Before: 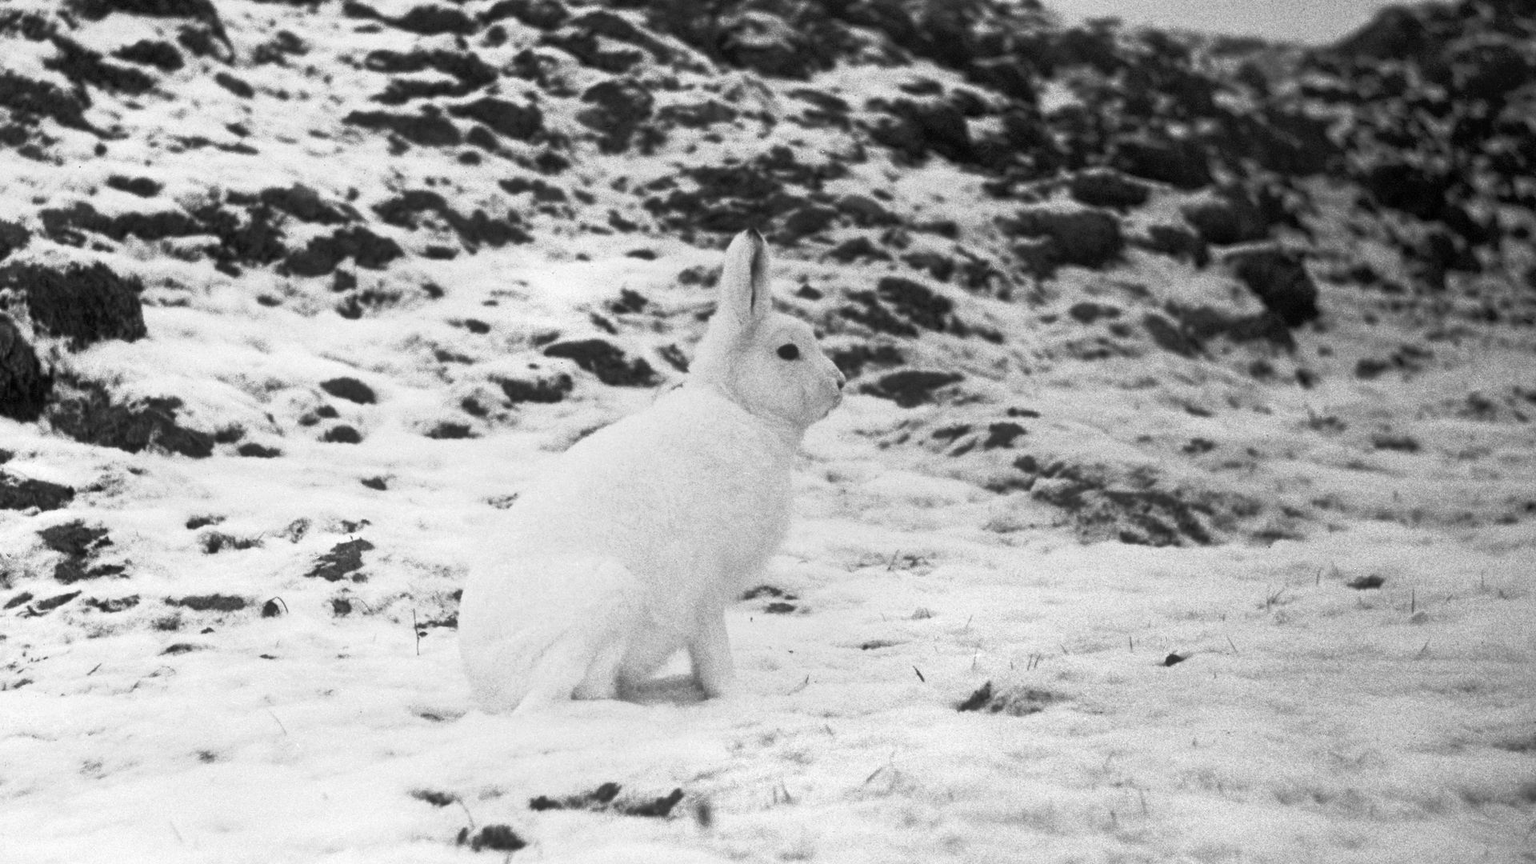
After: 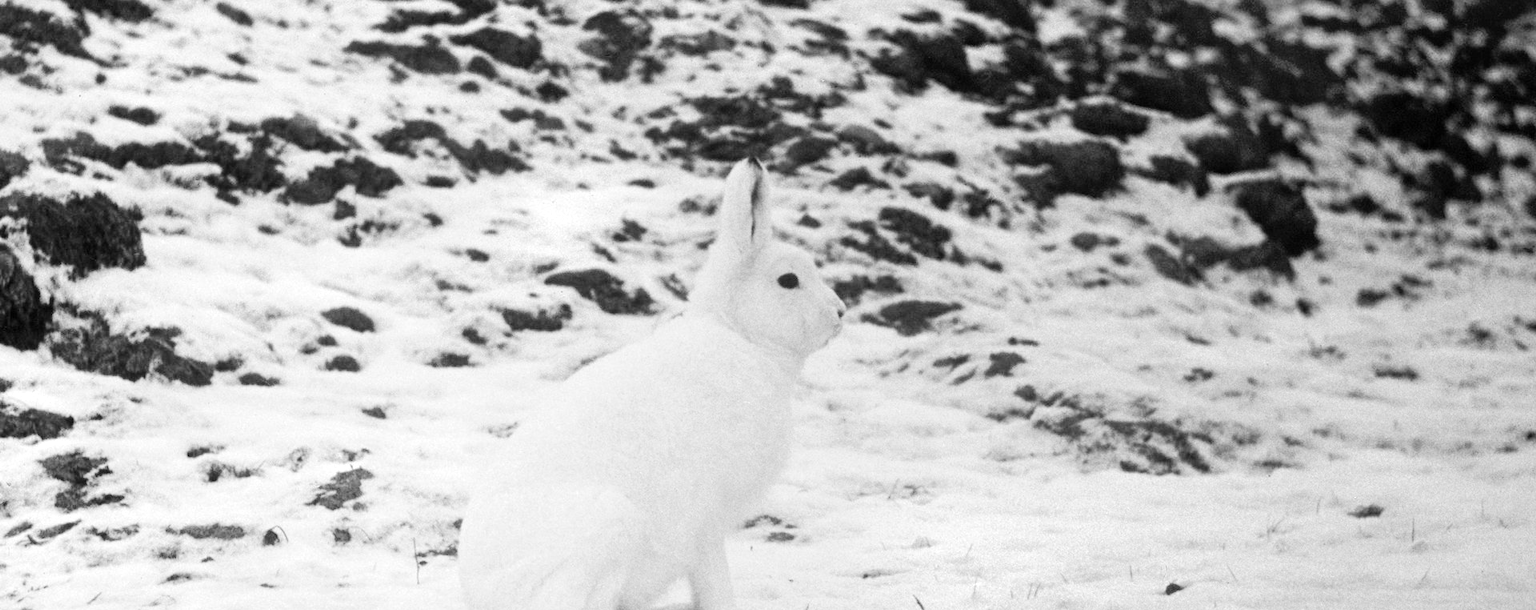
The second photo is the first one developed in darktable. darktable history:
tone equalizer: -7 EV 0.159 EV, -6 EV 0.568 EV, -5 EV 1.18 EV, -4 EV 1.37 EV, -3 EV 1.17 EV, -2 EV 0.6 EV, -1 EV 0.168 EV, edges refinement/feathering 500, mask exposure compensation -1.57 EV, preserve details no
crop and rotate: top 8.312%, bottom 21.021%
